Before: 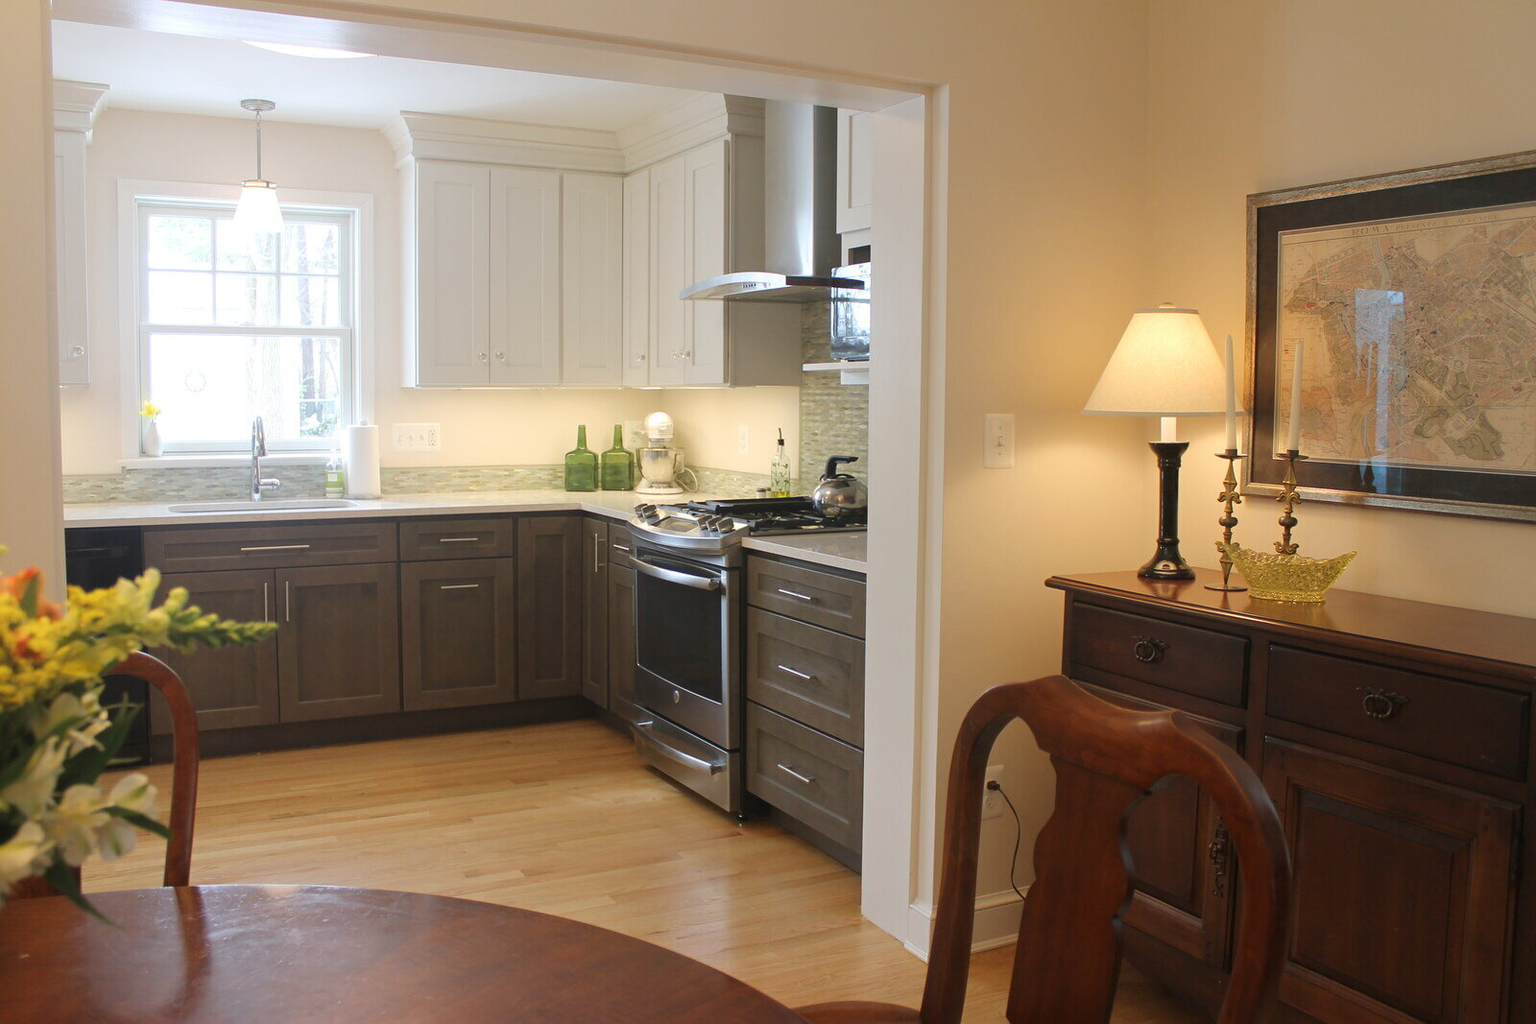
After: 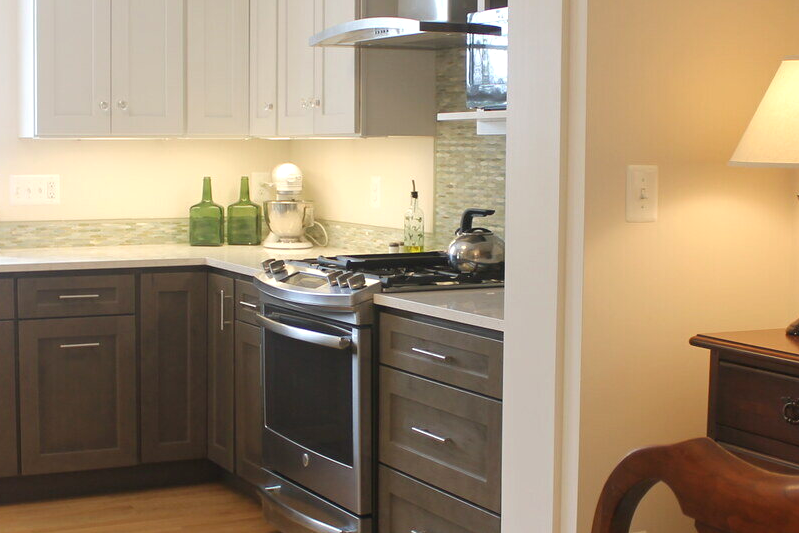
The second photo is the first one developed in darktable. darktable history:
crop: left 25%, top 25%, right 25%, bottom 25%
exposure: exposure 0.2 EV, compensate highlight preservation false
